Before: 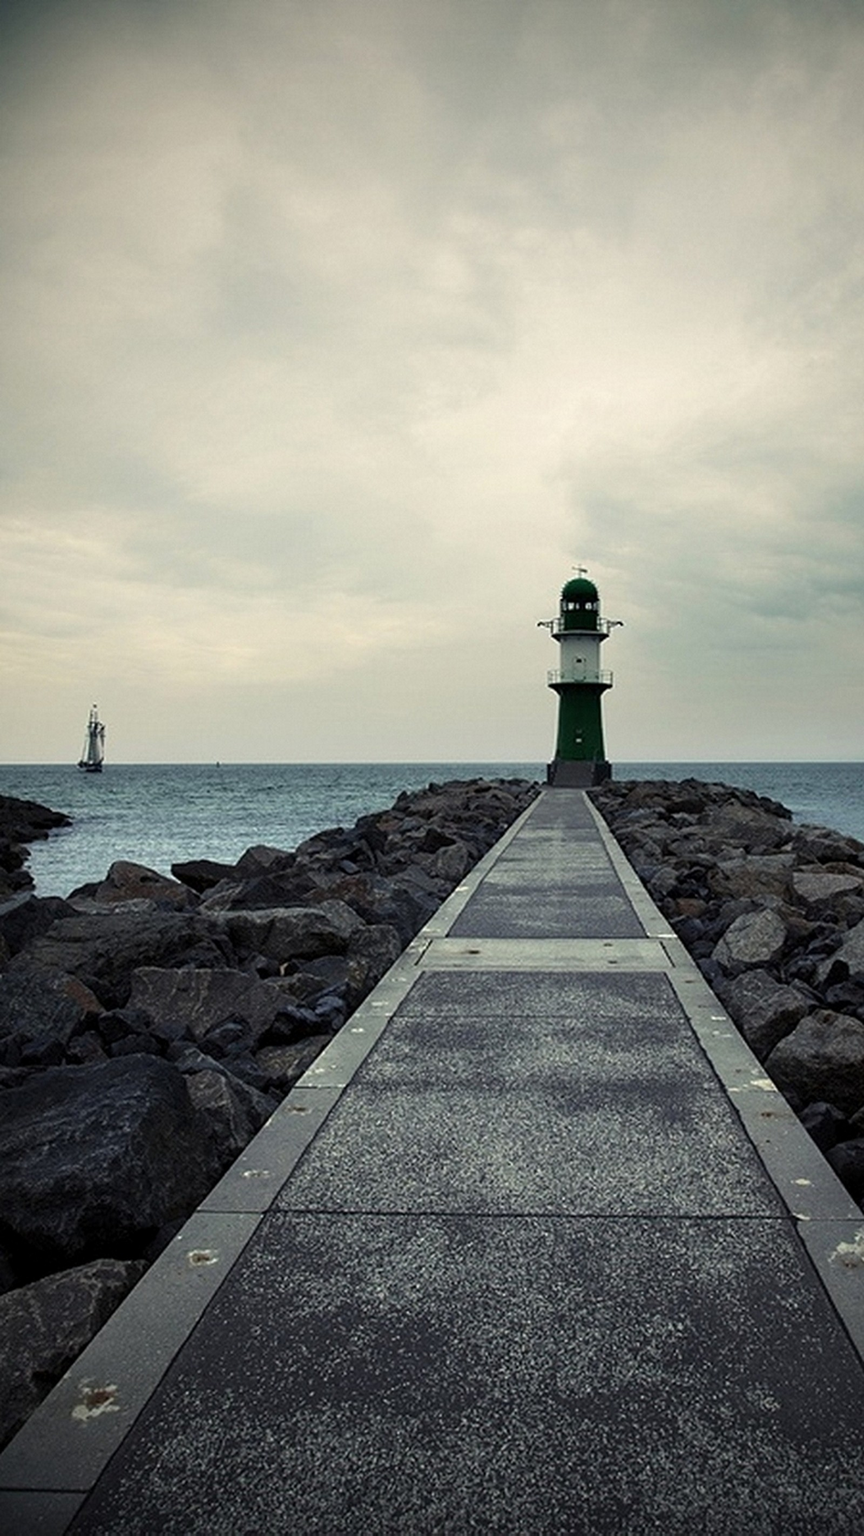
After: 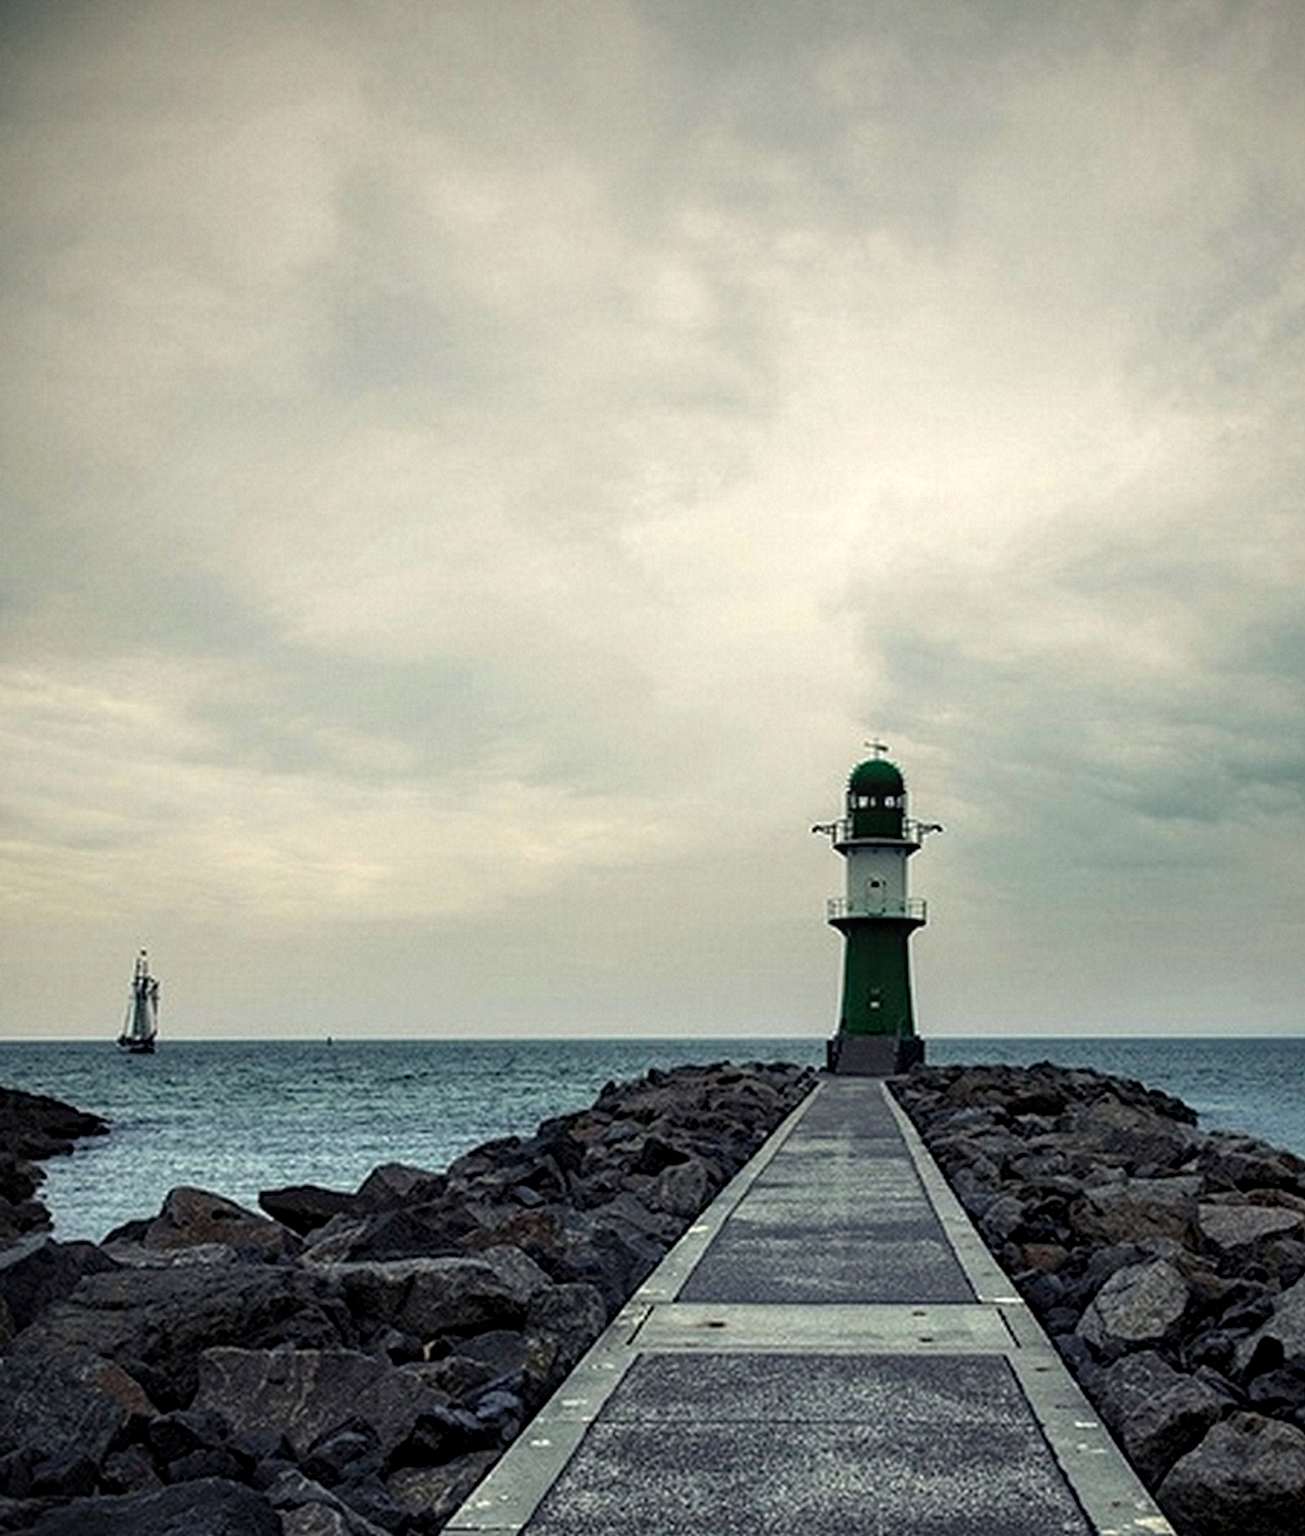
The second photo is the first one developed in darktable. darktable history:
crop and rotate: top 4.934%, bottom 28.881%
color balance rgb: perceptual saturation grading › global saturation 2.549%
local contrast: detail 130%
haze removal: compatibility mode true, adaptive false
